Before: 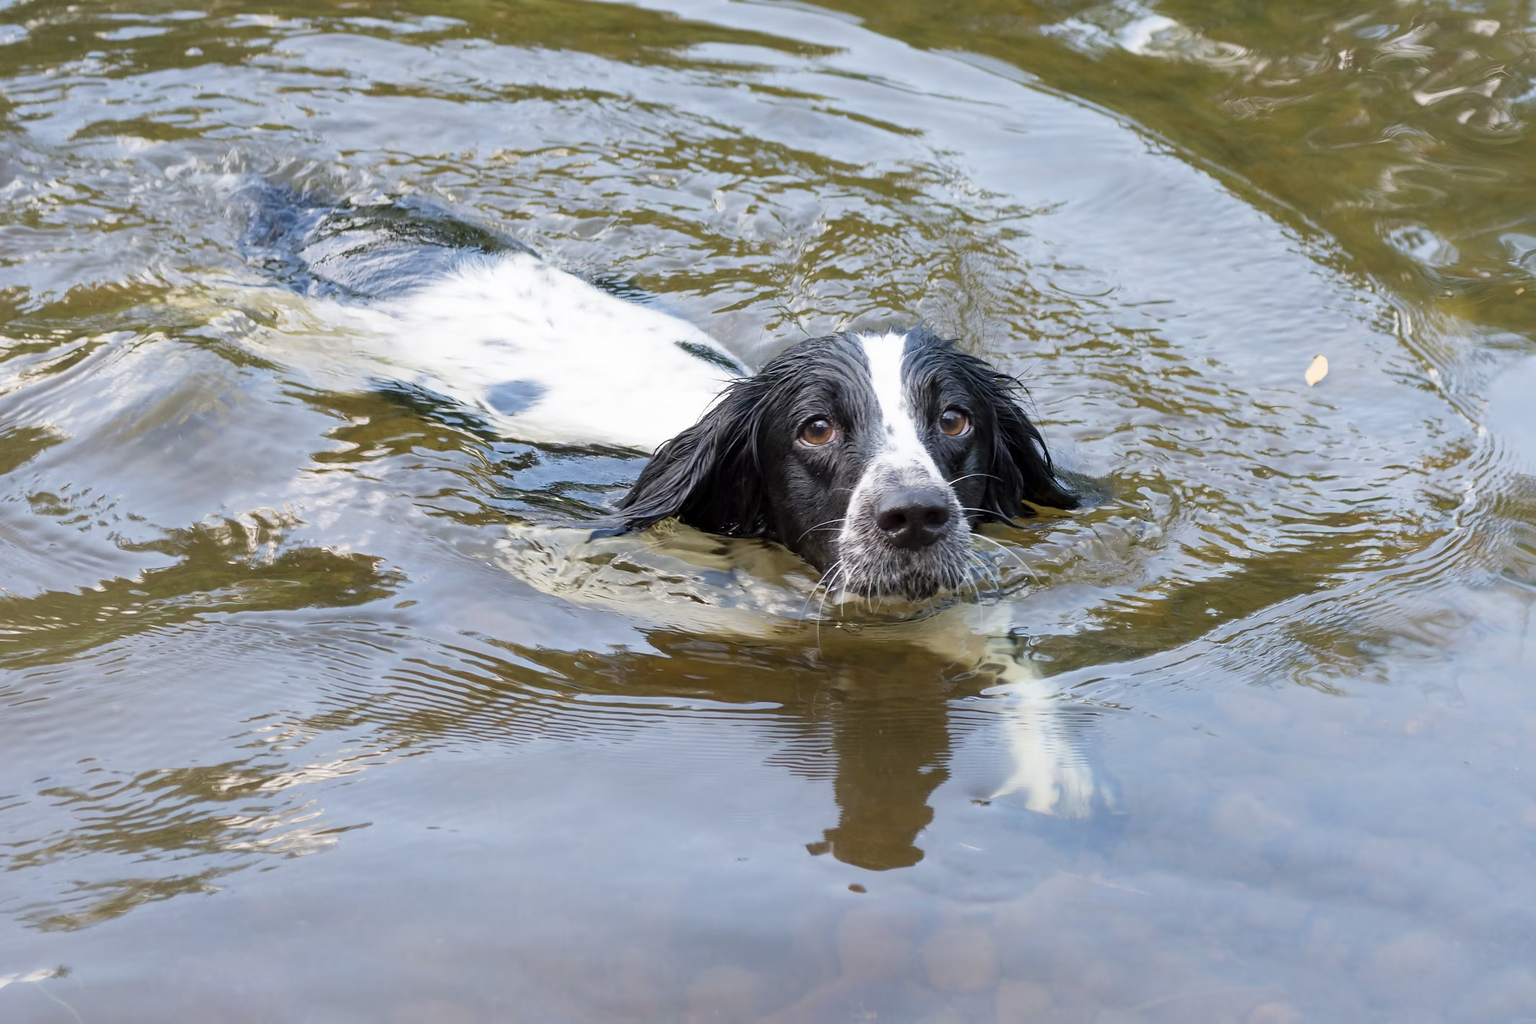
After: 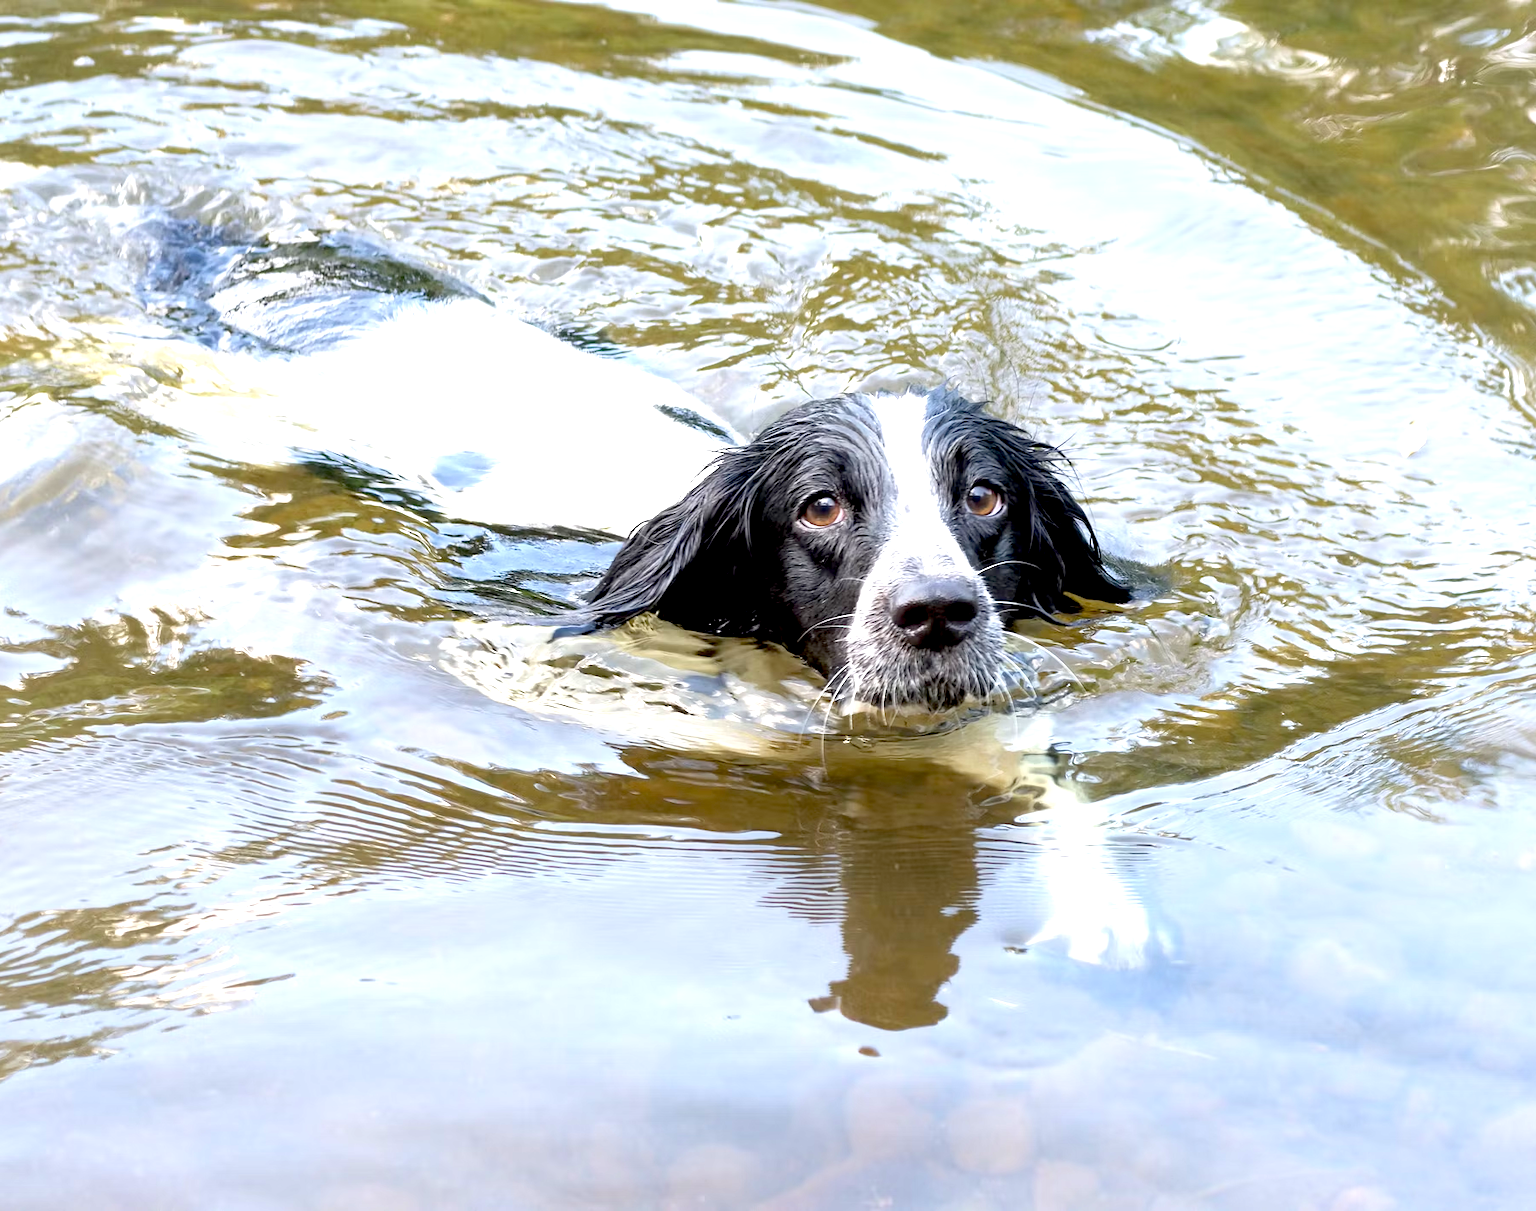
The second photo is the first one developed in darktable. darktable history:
exposure: black level correction 0.011, exposure 1.088 EV, compensate exposure bias true, compensate highlight preservation false
crop: left 8.026%, right 7.374%
